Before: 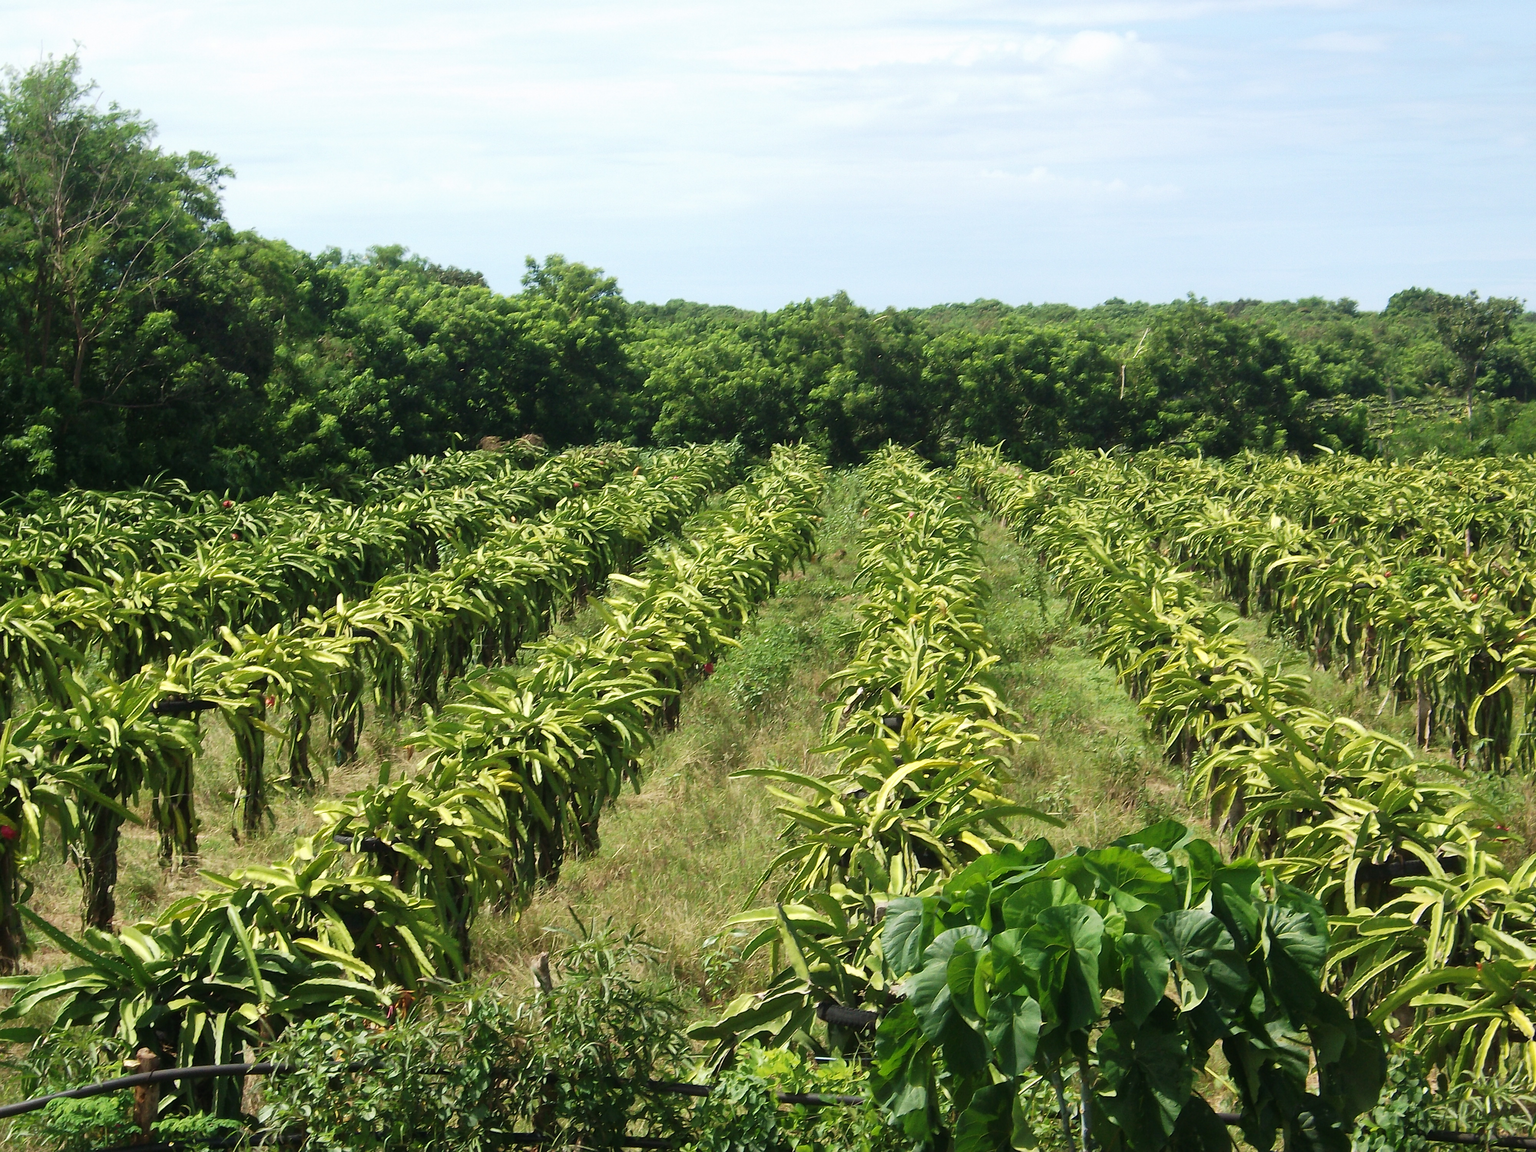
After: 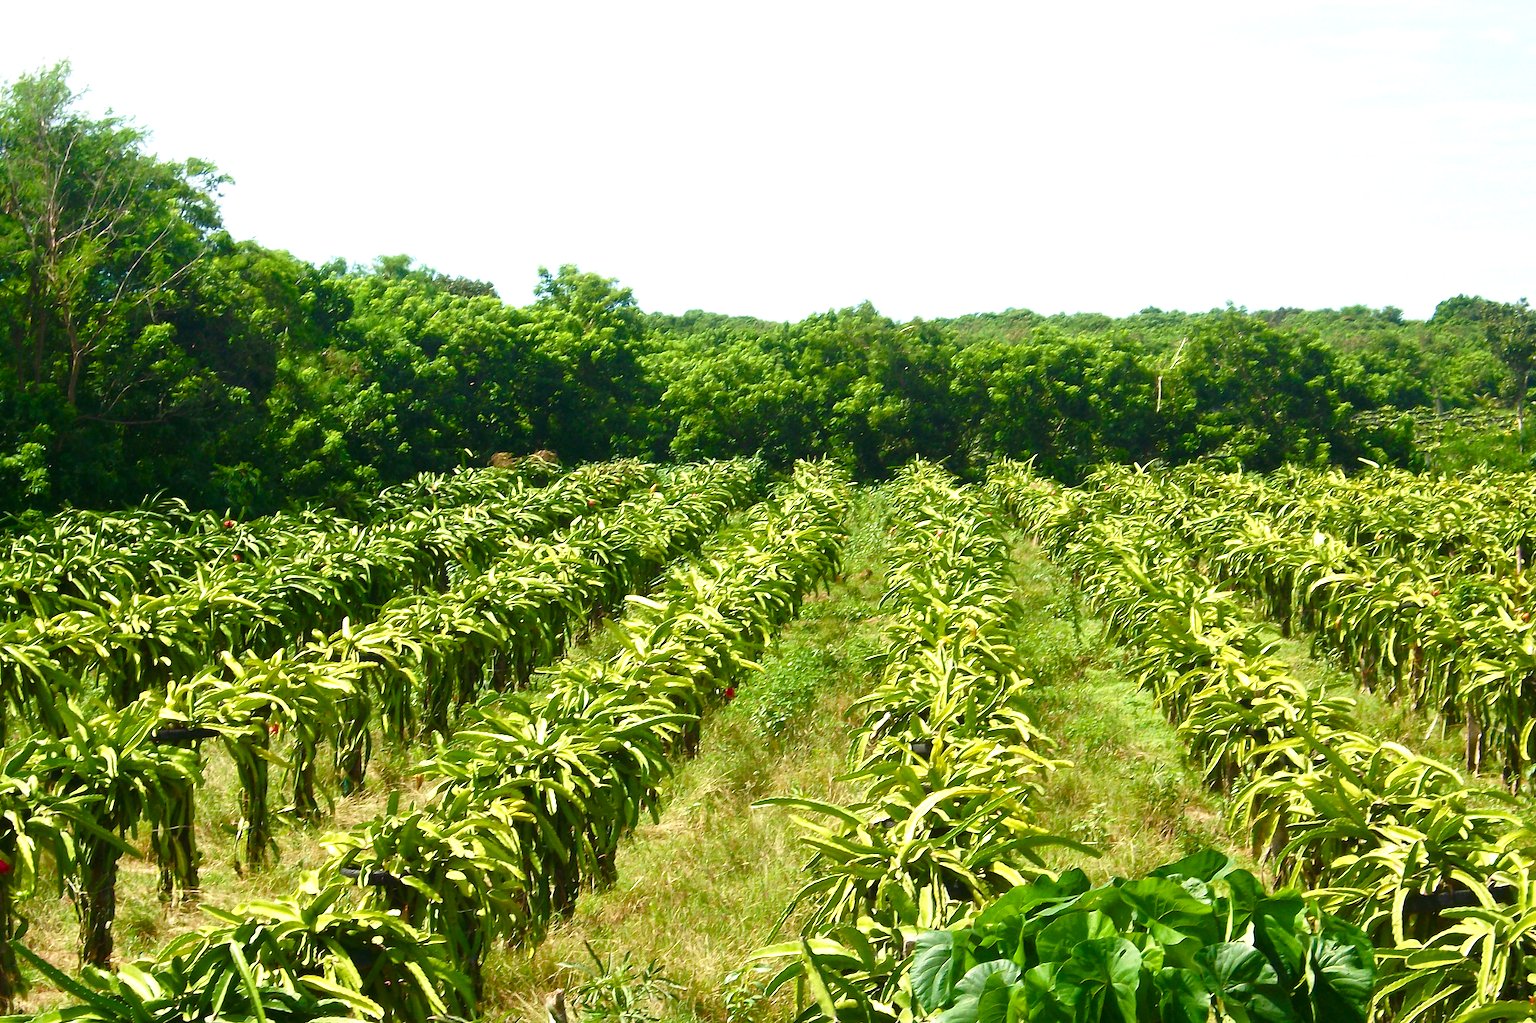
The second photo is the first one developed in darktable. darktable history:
crop and rotate: angle 0.2°, left 0.275%, right 3.127%, bottom 14.18%
color balance rgb: linear chroma grading › shadows -2.2%, linear chroma grading › highlights -15%, linear chroma grading › global chroma -10%, linear chroma grading › mid-tones -10%, perceptual saturation grading › global saturation 45%, perceptual saturation grading › highlights -50%, perceptual saturation grading › shadows 30%, perceptual brilliance grading › global brilliance 18%, global vibrance 45%
